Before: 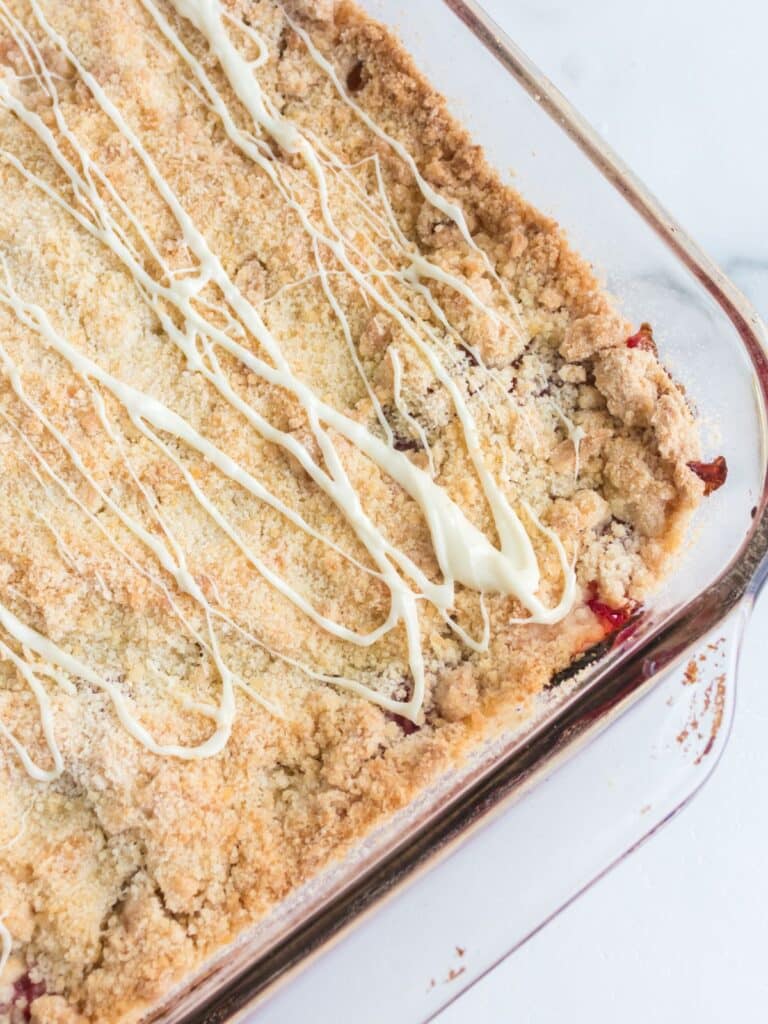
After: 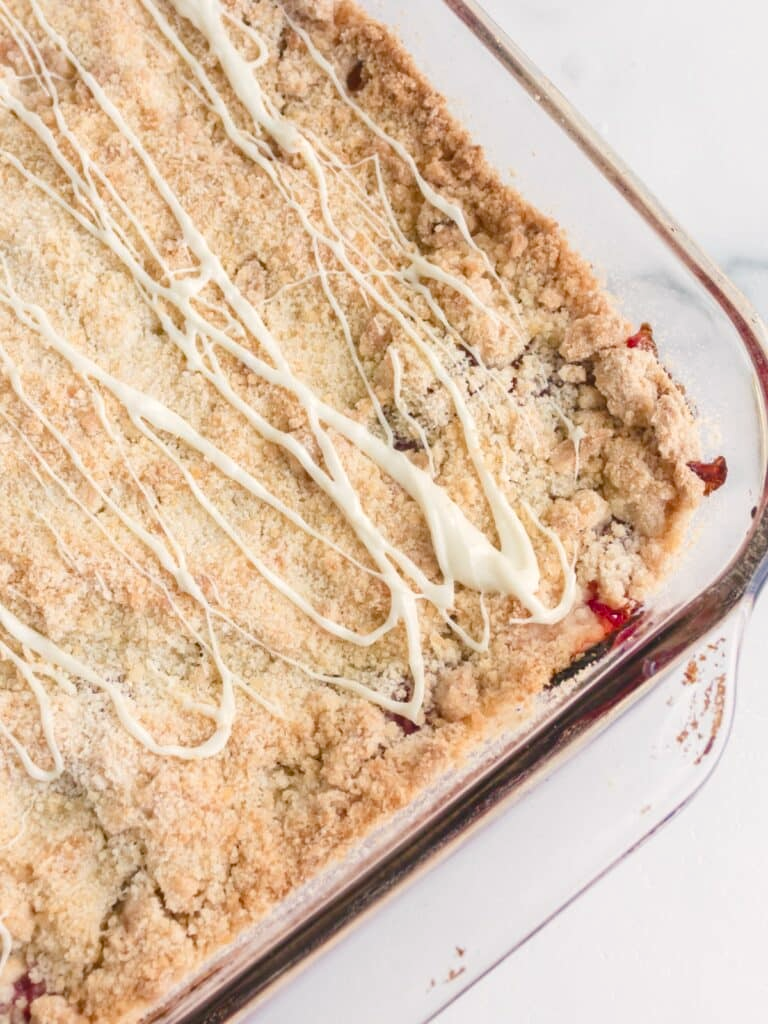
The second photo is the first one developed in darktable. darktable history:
color balance rgb: shadows lift › chroma 2%, shadows lift › hue 250°, power › hue 326.4°, highlights gain › chroma 2%, highlights gain › hue 64.8°, global offset › luminance 0.5%, global offset › hue 58.8°, perceptual saturation grading › highlights -25%, perceptual saturation grading › shadows 30%, global vibrance 15%
